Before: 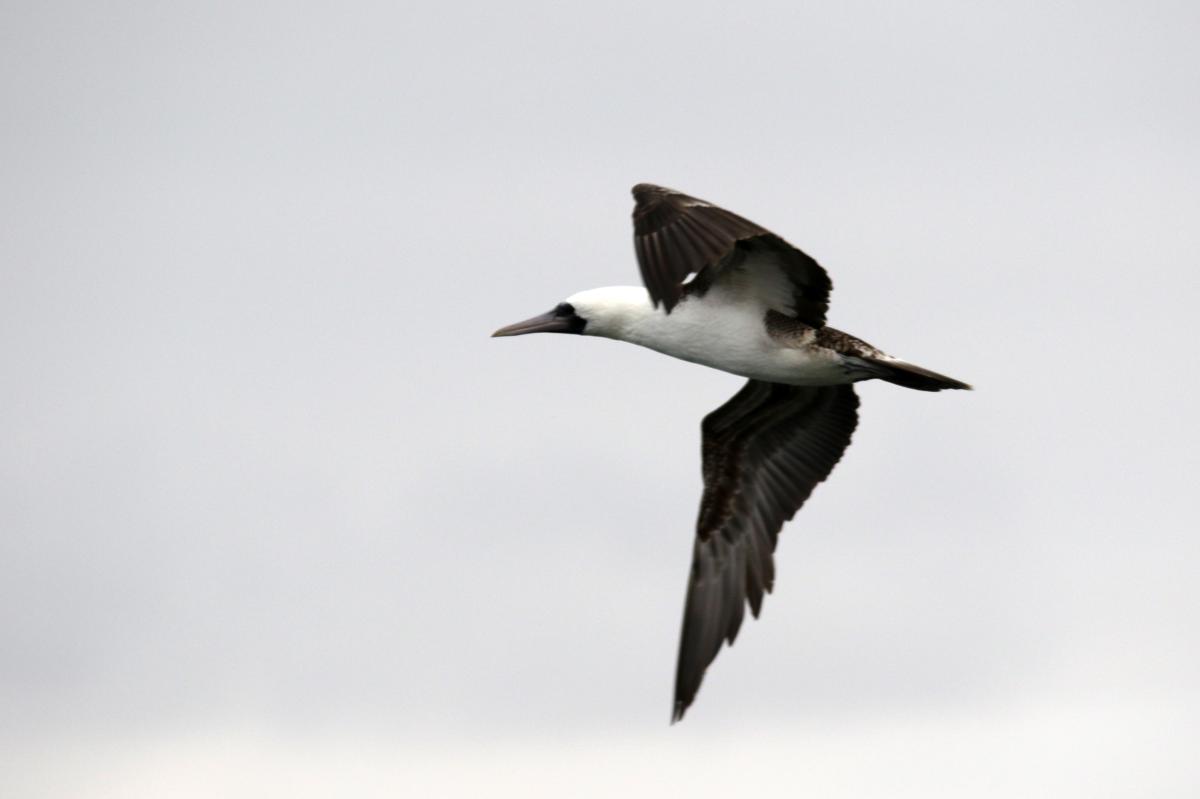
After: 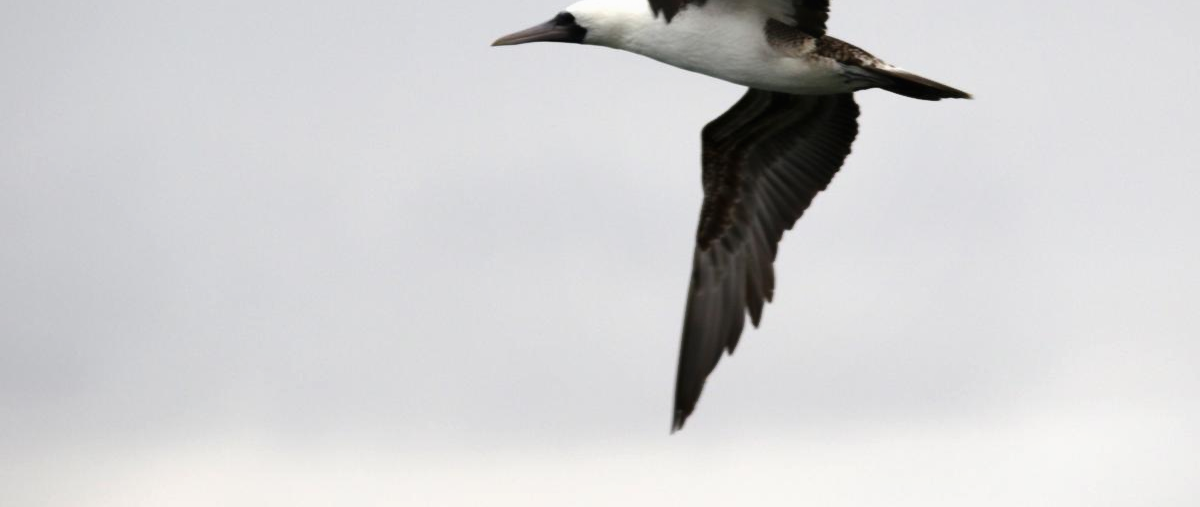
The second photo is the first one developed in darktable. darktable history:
shadows and highlights: shadows 37.27, highlights -28.18, soften with gaussian
crop and rotate: top 36.435%
contrast equalizer: octaves 7, y [[0.6 ×6], [0.55 ×6], [0 ×6], [0 ×6], [0 ×6]], mix -0.3
